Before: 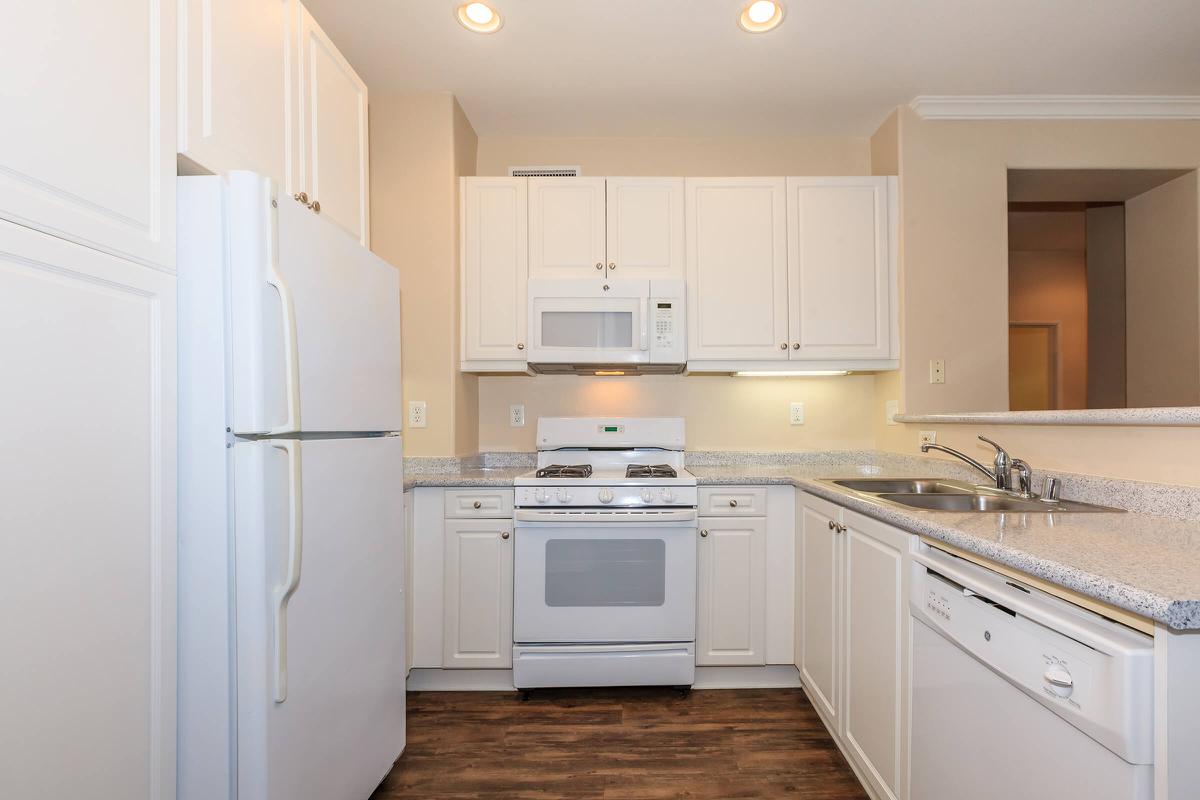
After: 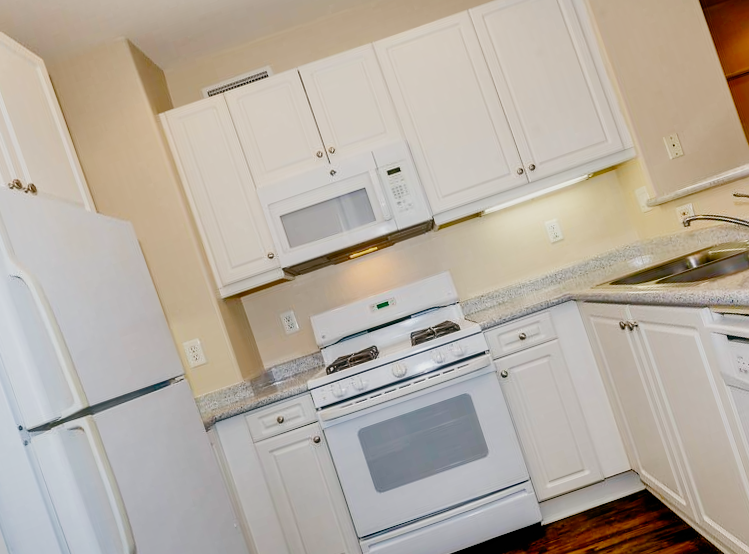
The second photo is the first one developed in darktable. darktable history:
shadows and highlights: soften with gaussian
color balance rgb: global offset › luminance -0.323%, global offset › chroma 0.105%, global offset › hue 164.29°, perceptual saturation grading › global saturation 34.559%, perceptual saturation grading › highlights -29.933%, perceptual saturation grading › shadows 35.168%, perceptual brilliance grading › highlights 5.751%, perceptual brilliance grading › shadows -9.538%, global vibrance 24.982%, contrast 10.482%
crop and rotate: angle 18.66°, left 6.84%, right 4.059%, bottom 1.11%
tone equalizer: mask exposure compensation -0.493 EV
filmic rgb: black relative exposure -4.4 EV, white relative exposure 5.04 EV, hardness 2.2, latitude 39.36%, contrast 1.155, highlights saturation mix 10.79%, shadows ↔ highlights balance 0.965%, add noise in highlights 0, preserve chrominance no, color science v3 (2019), use custom middle-gray values true, contrast in highlights soft
haze removal: strength -0.092, compatibility mode true, adaptive false
